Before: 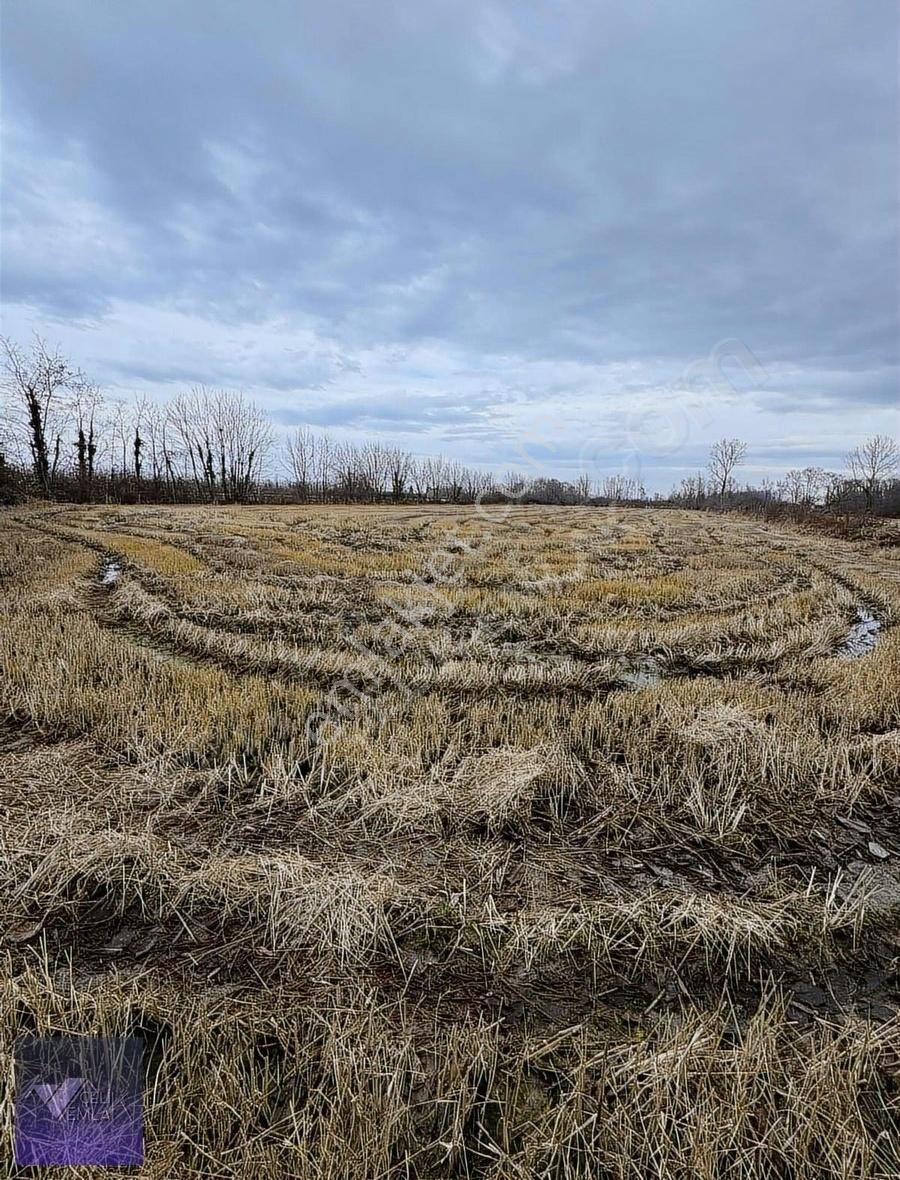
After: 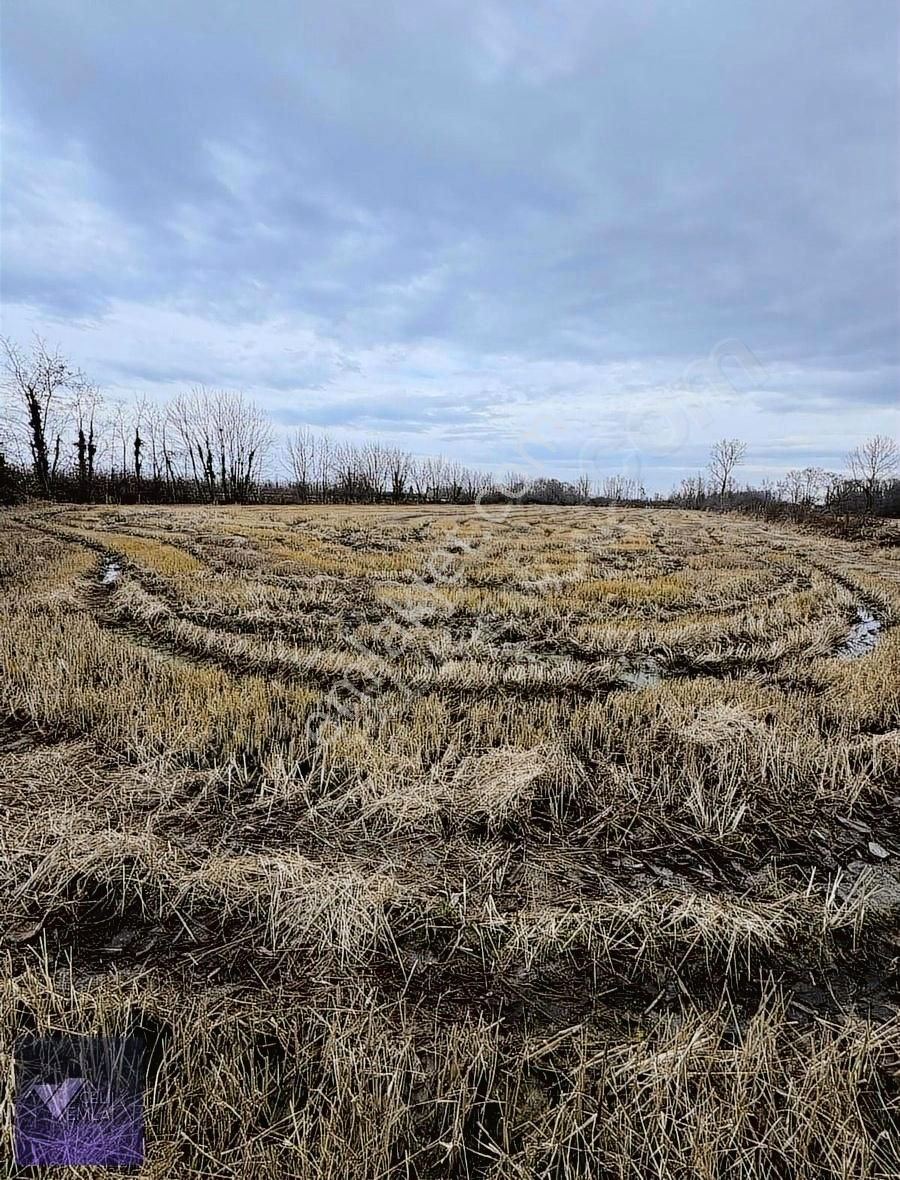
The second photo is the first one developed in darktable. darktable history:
exposure: black level correction 0.001, exposure 0.014 EV, compensate highlight preservation false
tone curve: curves: ch0 [(0, 0.019) (0.11, 0.036) (0.259, 0.214) (0.378, 0.365) (0.499, 0.529) (1, 1)], color space Lab, linked channels, preserve colors none
color correction: highlights a* 0.003, highlights b* -0.283
